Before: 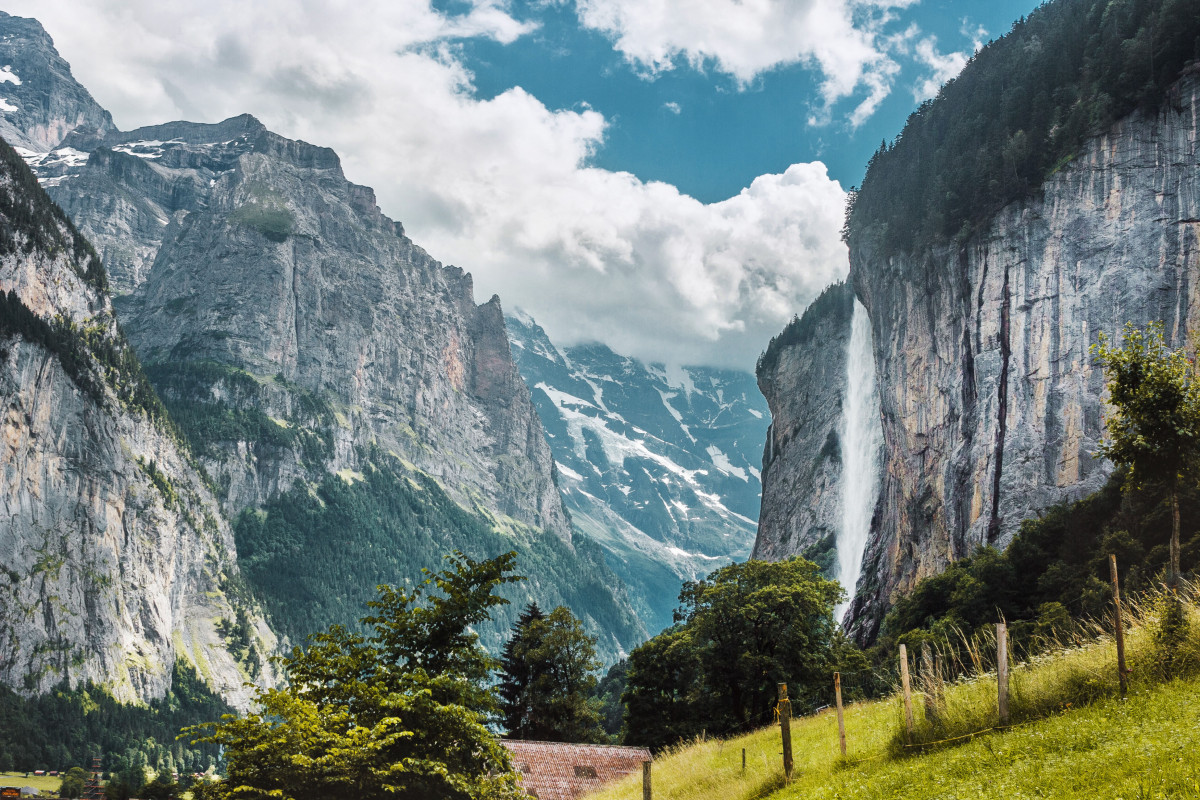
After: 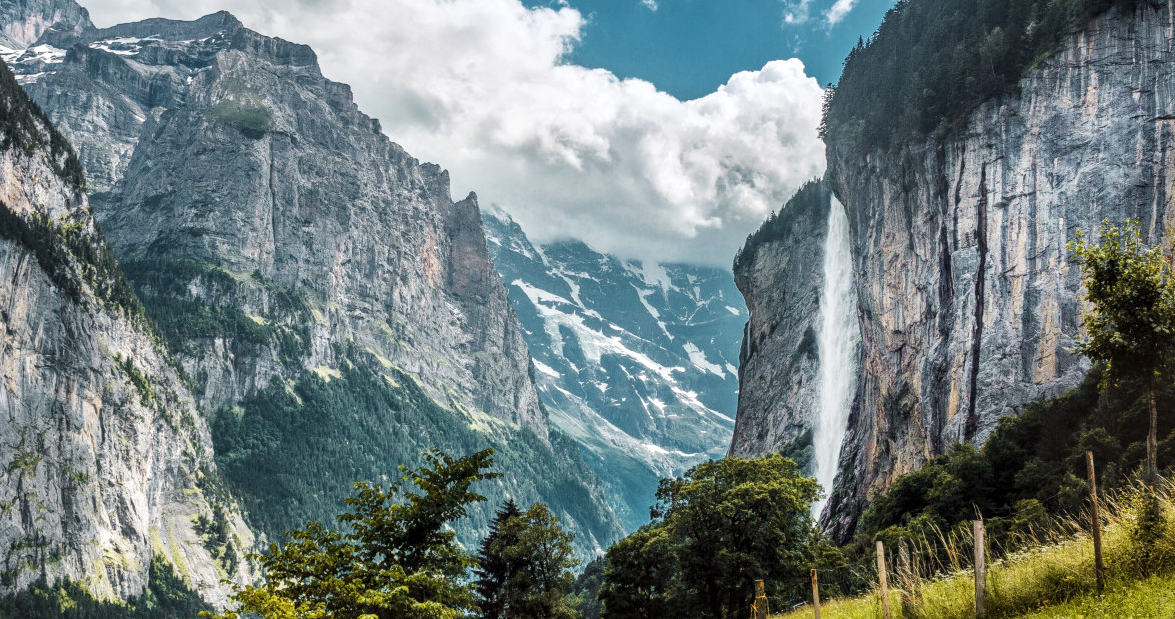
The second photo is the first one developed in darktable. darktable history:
local contrast: detail 130%
crop and rotate: left 1.924%, top 12.971%, right 0.148%, bottom 9.535%
